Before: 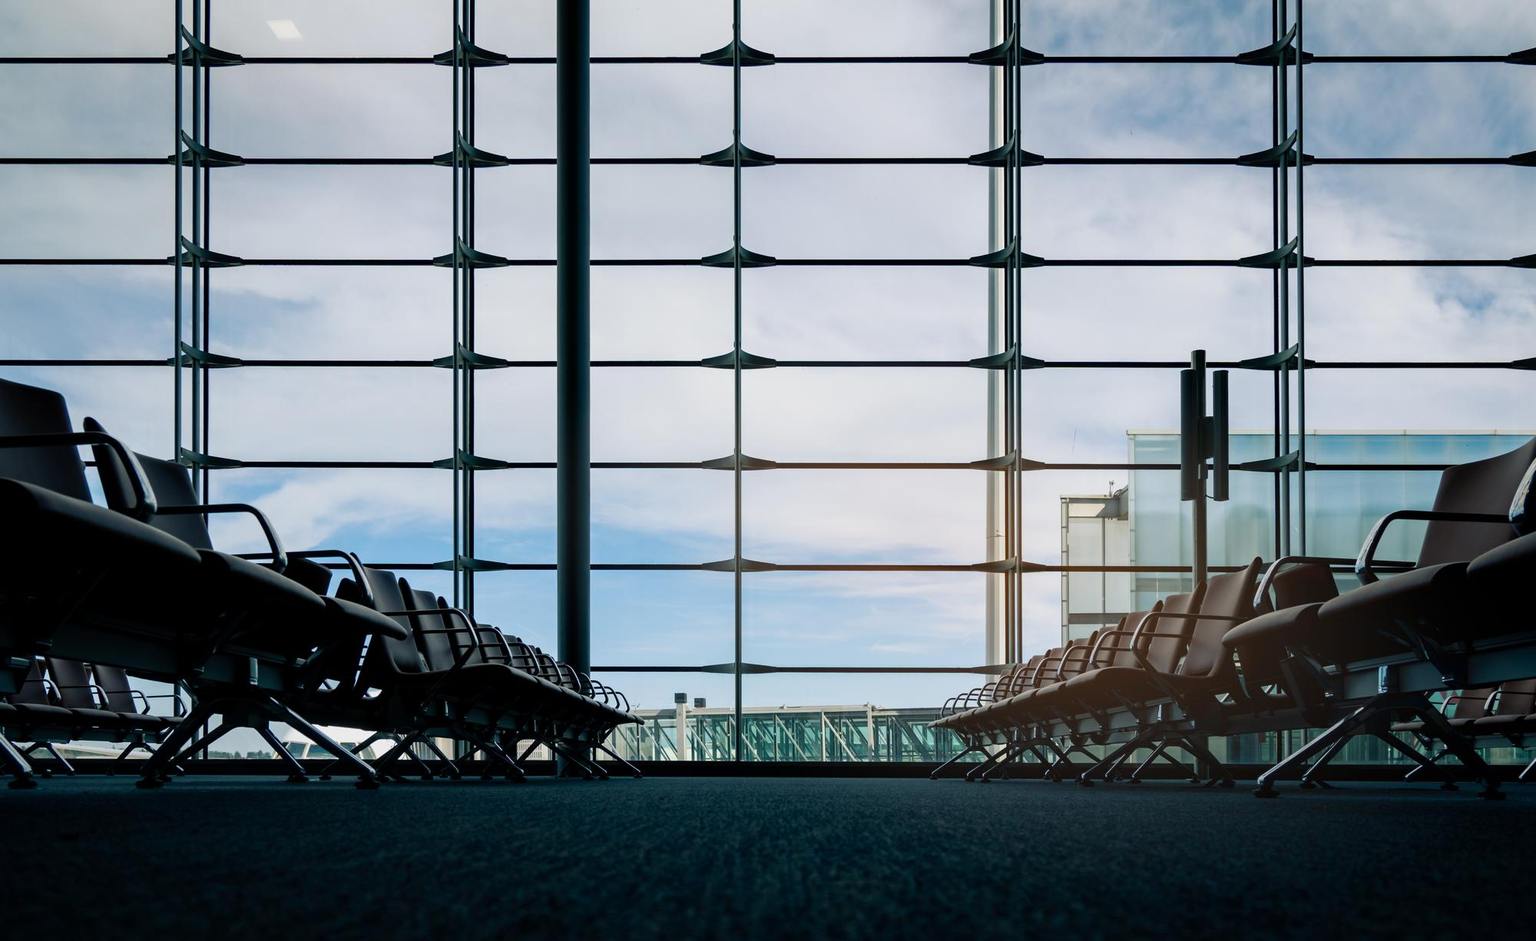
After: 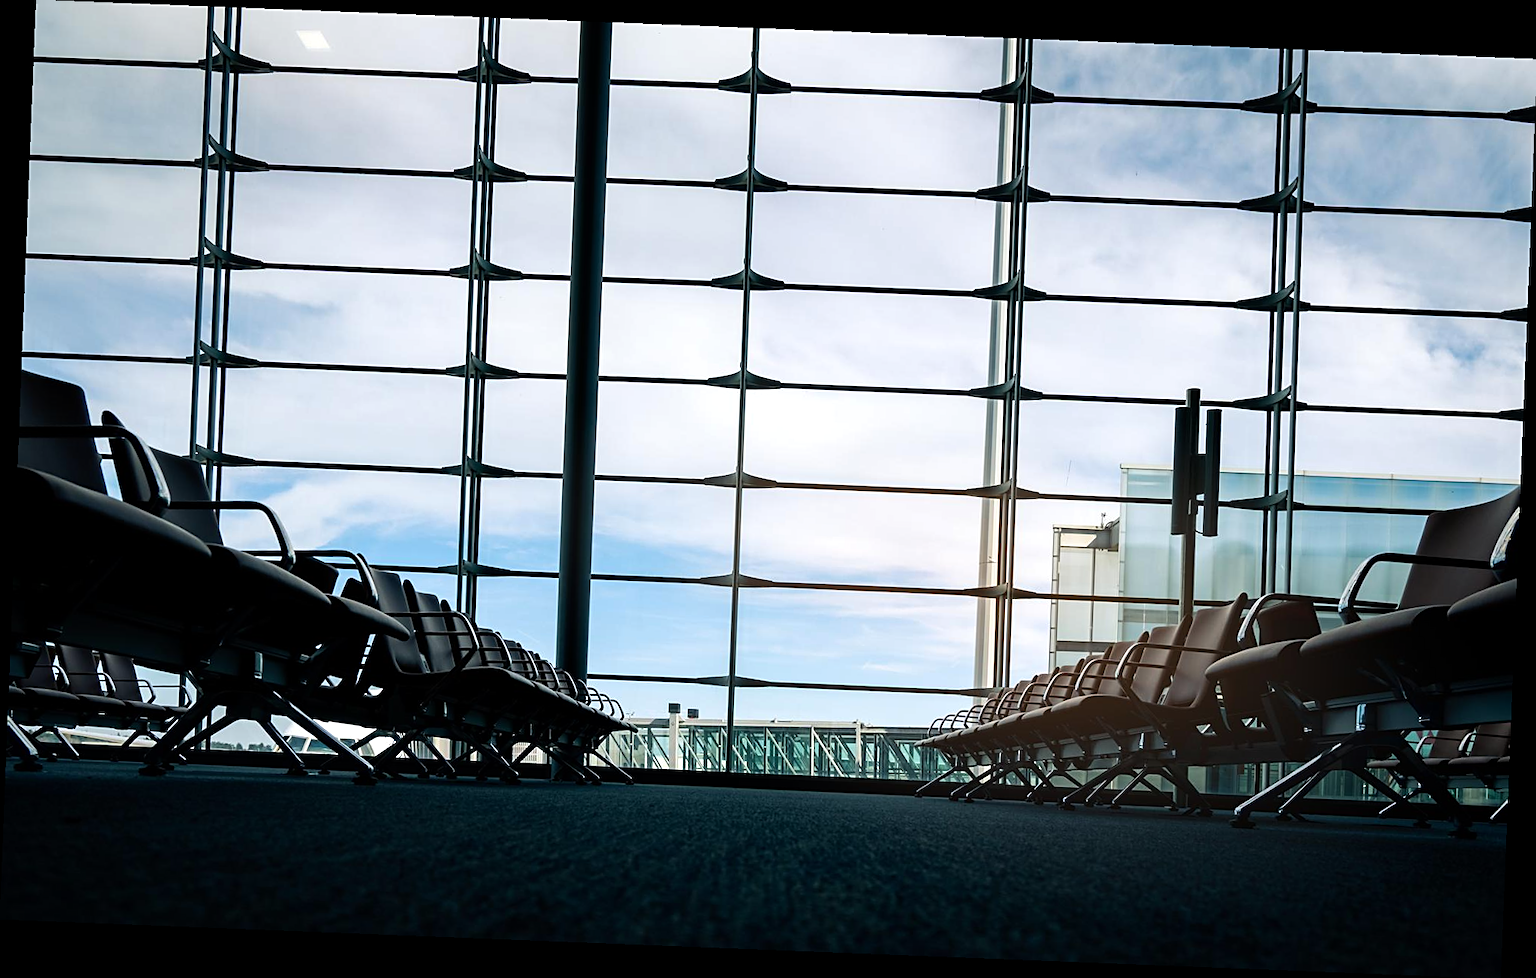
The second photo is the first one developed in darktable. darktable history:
sharpen: on, module defaults
tone equalizer: -8 EV -0.417 EV, -7 EV -0.389 EV, -6 EV -0.333 EV, -5 EV -0.222 EV, -3 EV 0.222 EV, -2 EV 0.333 EV, -1 EV 0.389 EV, +0 EV 0.417 EV, edges refinement/feathering 500, mask exposure compensation -1.57 EV, preserve details no
rotate and perspective: rotation 2.27°, automatic cropping off
